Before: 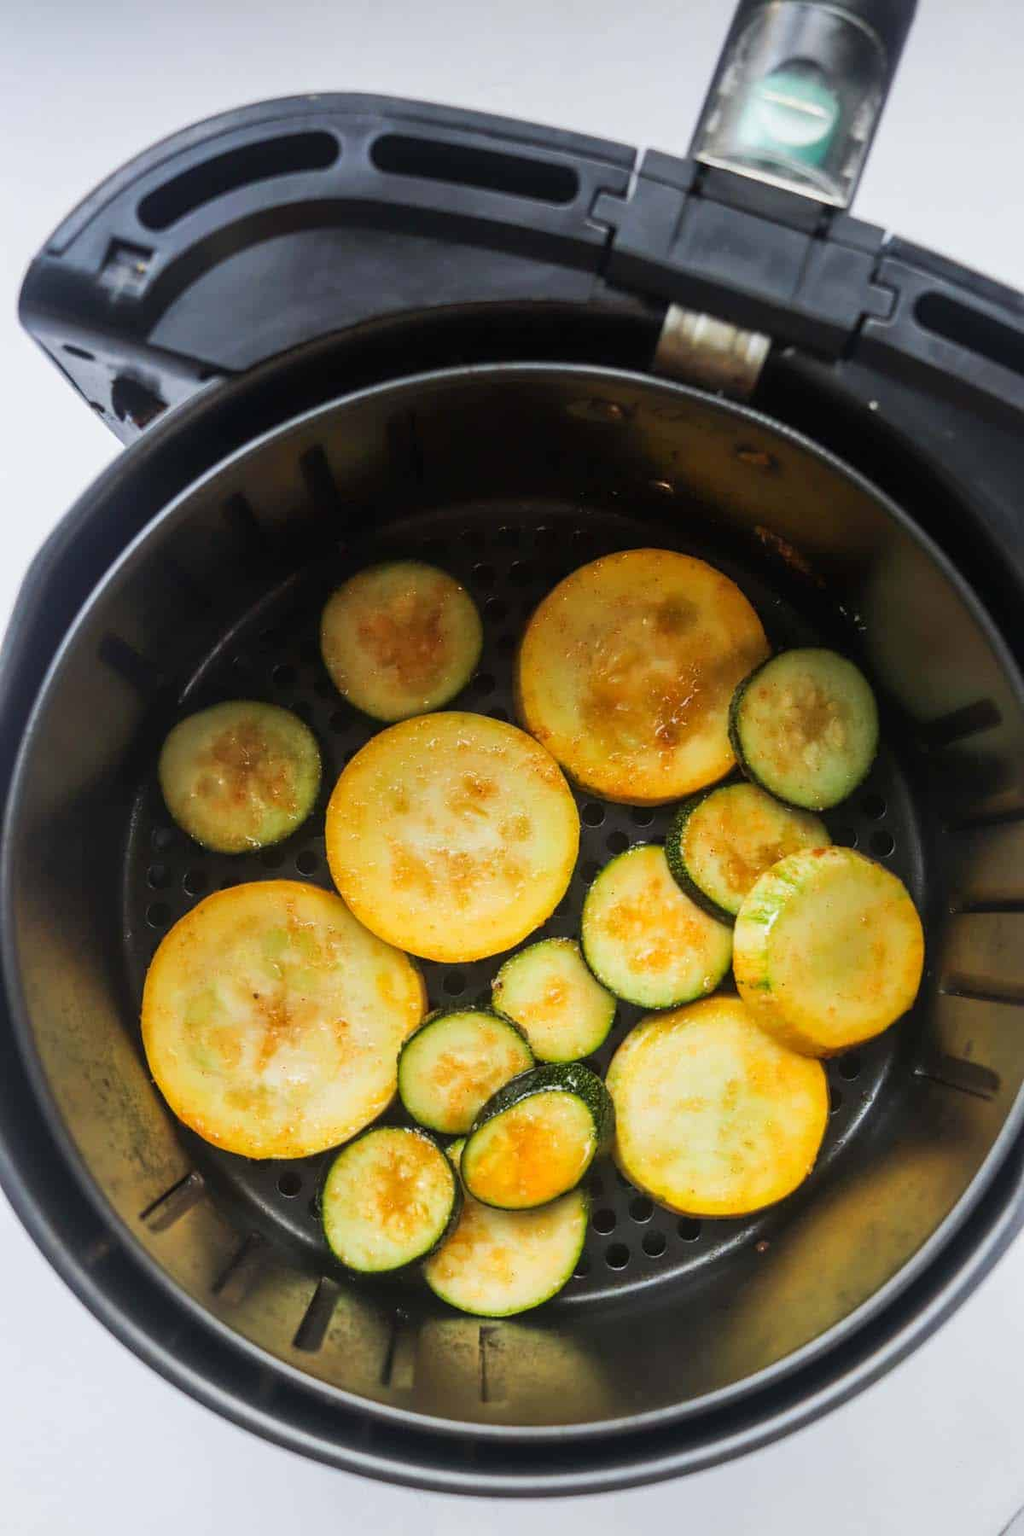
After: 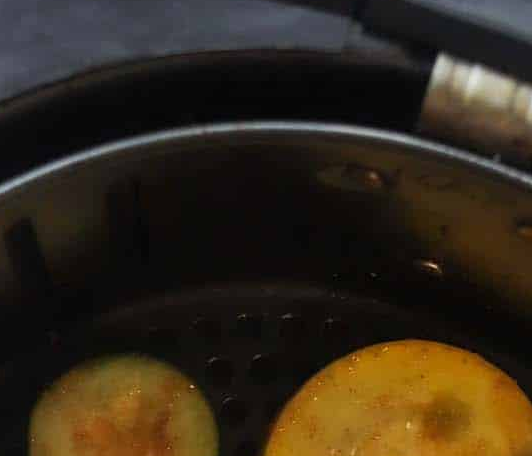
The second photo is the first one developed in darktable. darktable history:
tone equalizer: on, module defaults
crop: left 28.976%, top 16.835%, right 26.685%, bottom 57.8%
